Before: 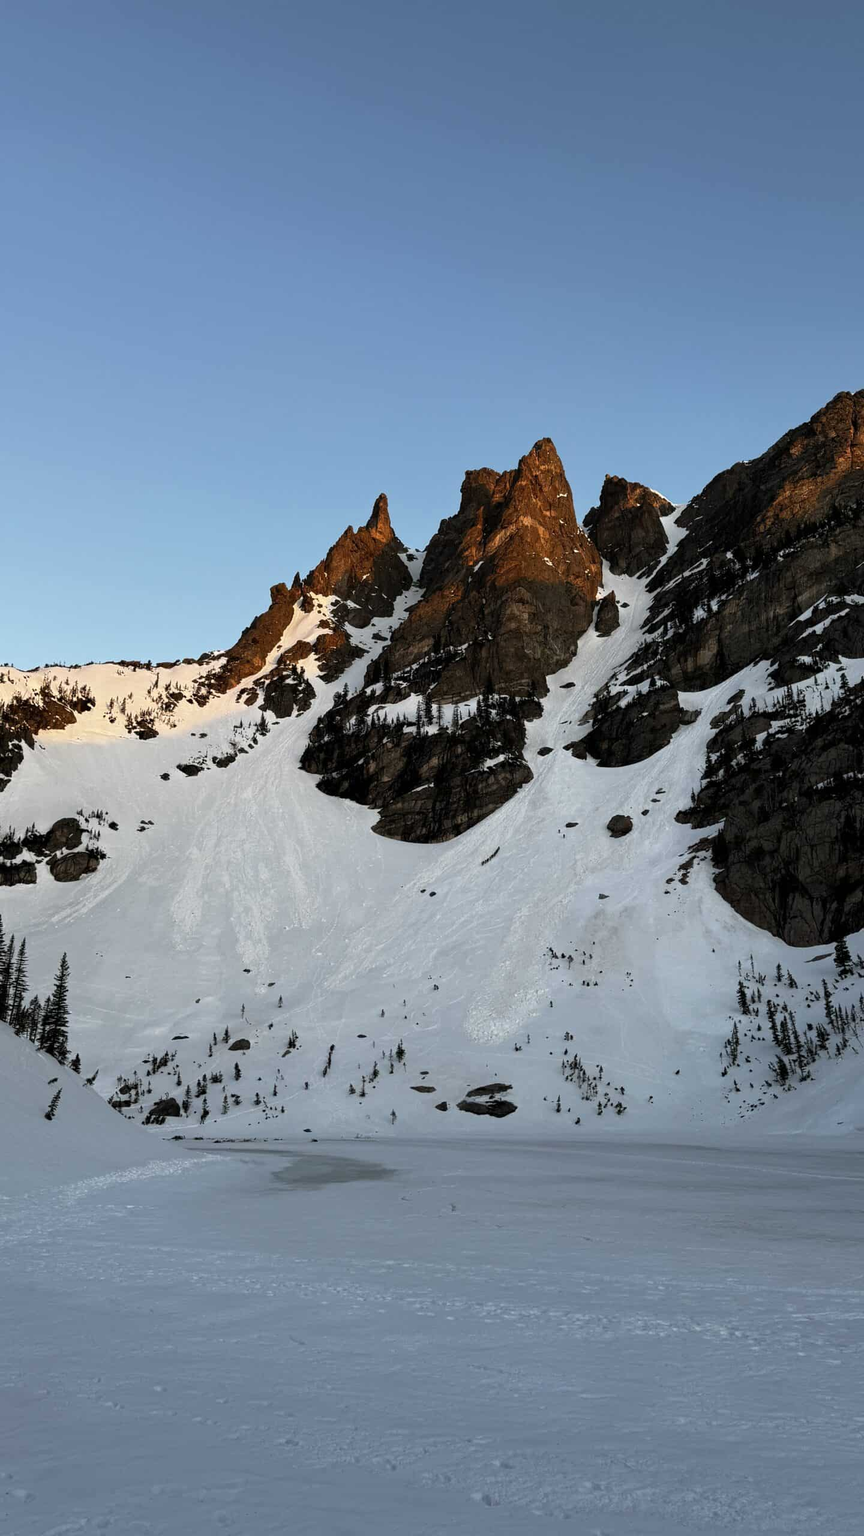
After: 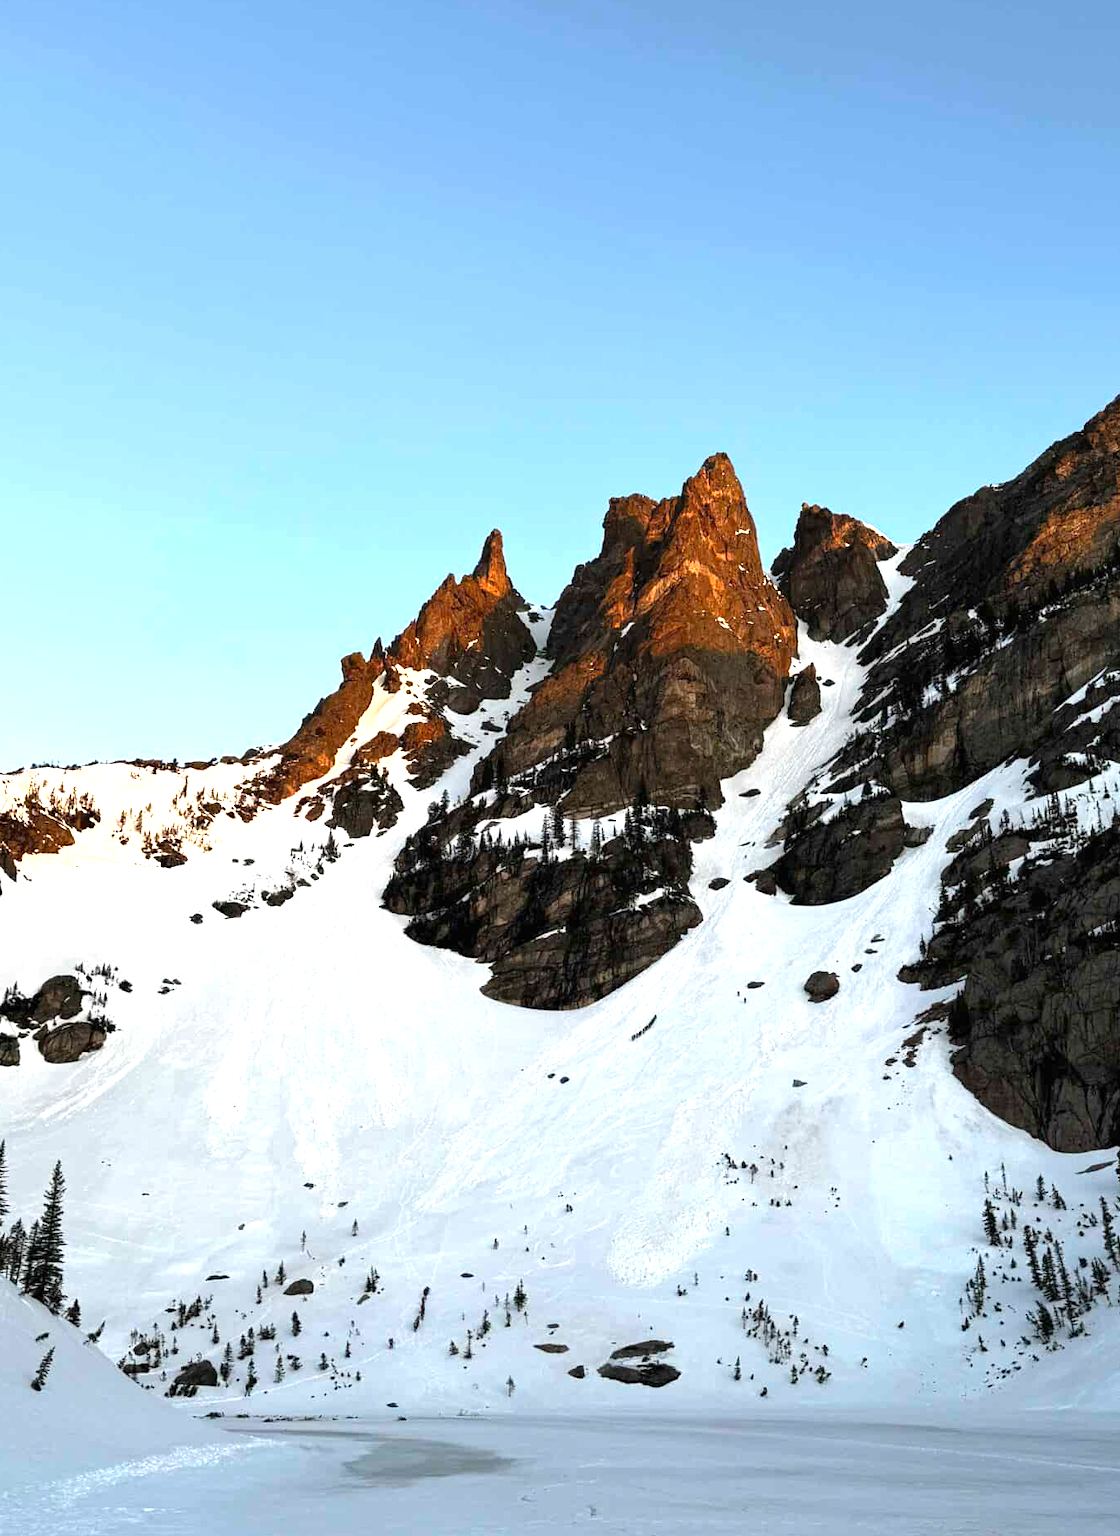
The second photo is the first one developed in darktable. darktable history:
exposure: black level correction 0, exposure 1.122 EV, compensate highlight preservation false
crop: left 2.593%, top 7.098%, right 3.085%, bottom 20.153%
